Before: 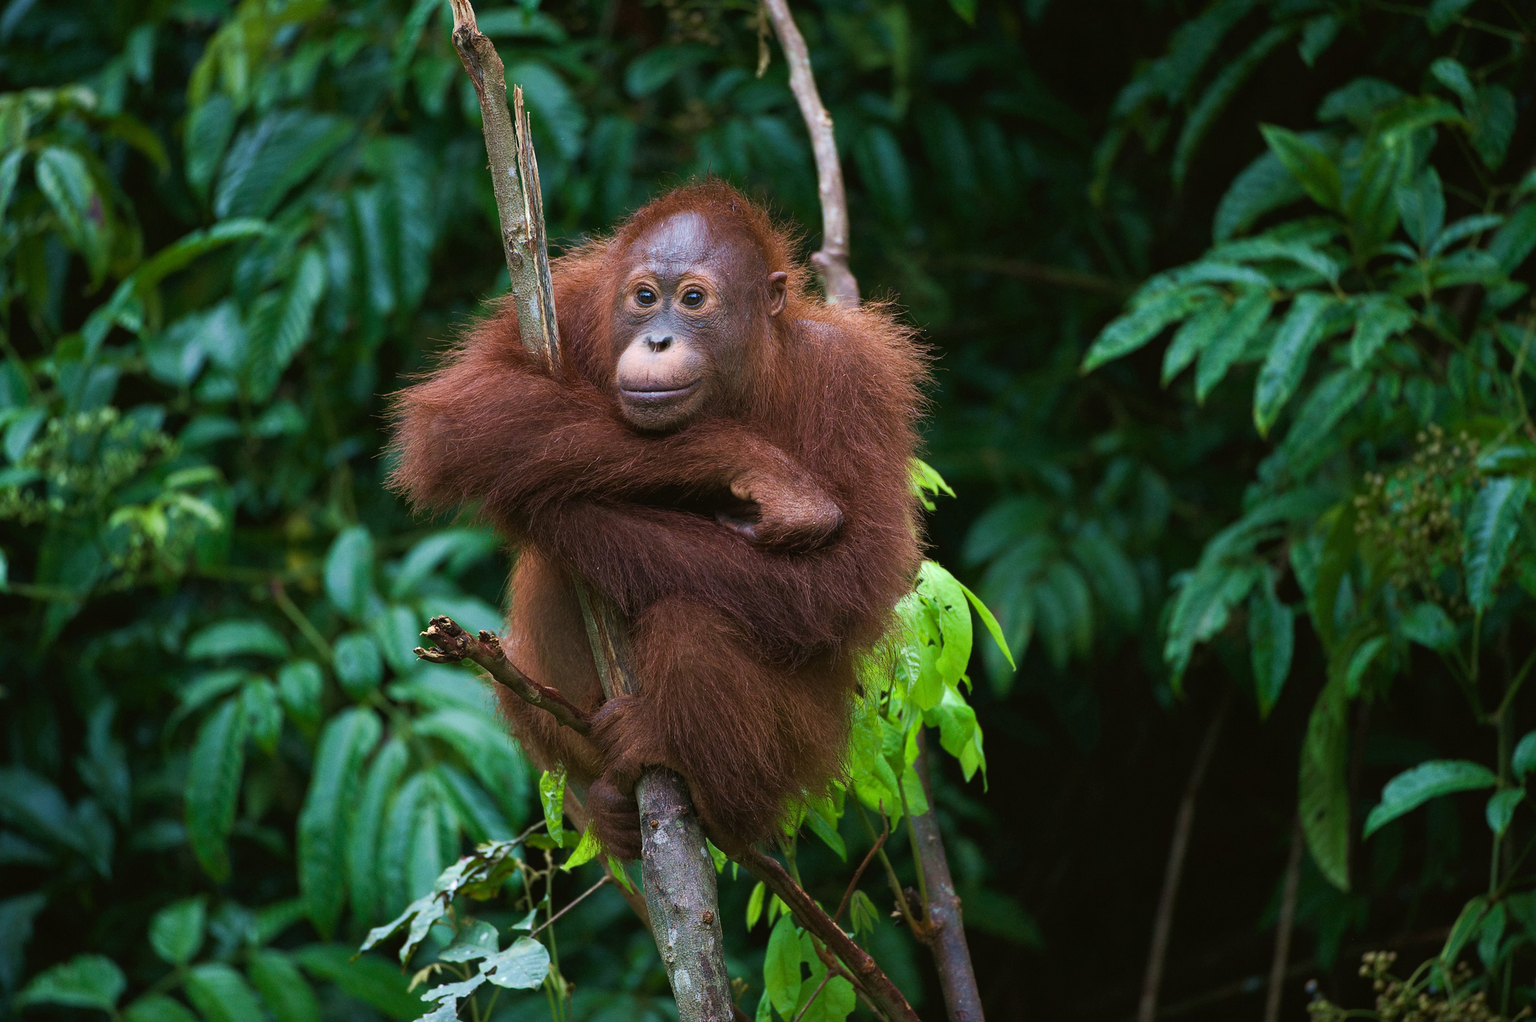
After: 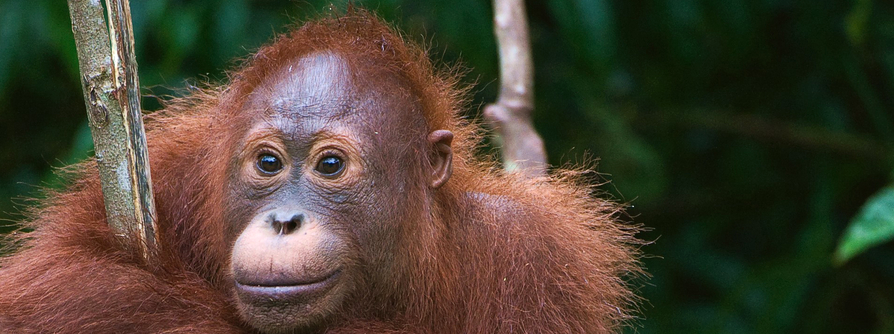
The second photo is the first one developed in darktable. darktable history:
levels: levels [0, 0.474, 0.947]
crop: left 28.64%, top 16.832%, right 26.637%, bottom 58.055%
